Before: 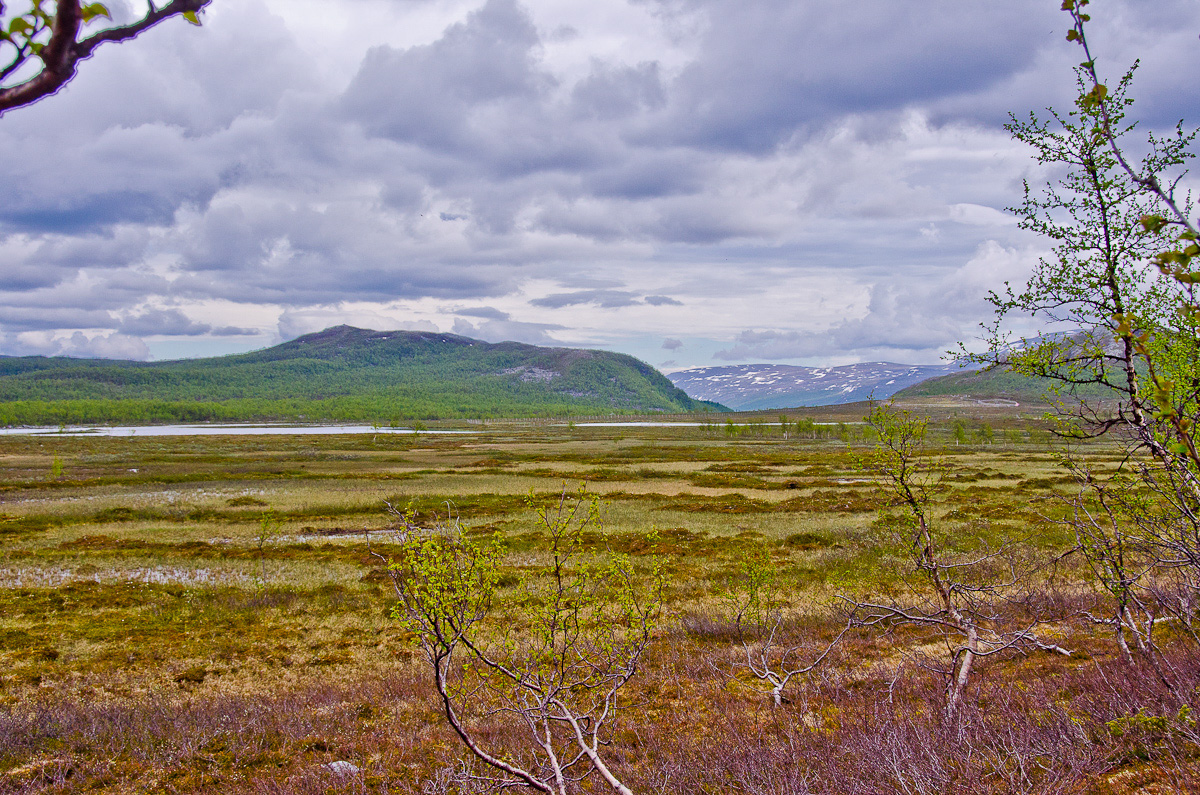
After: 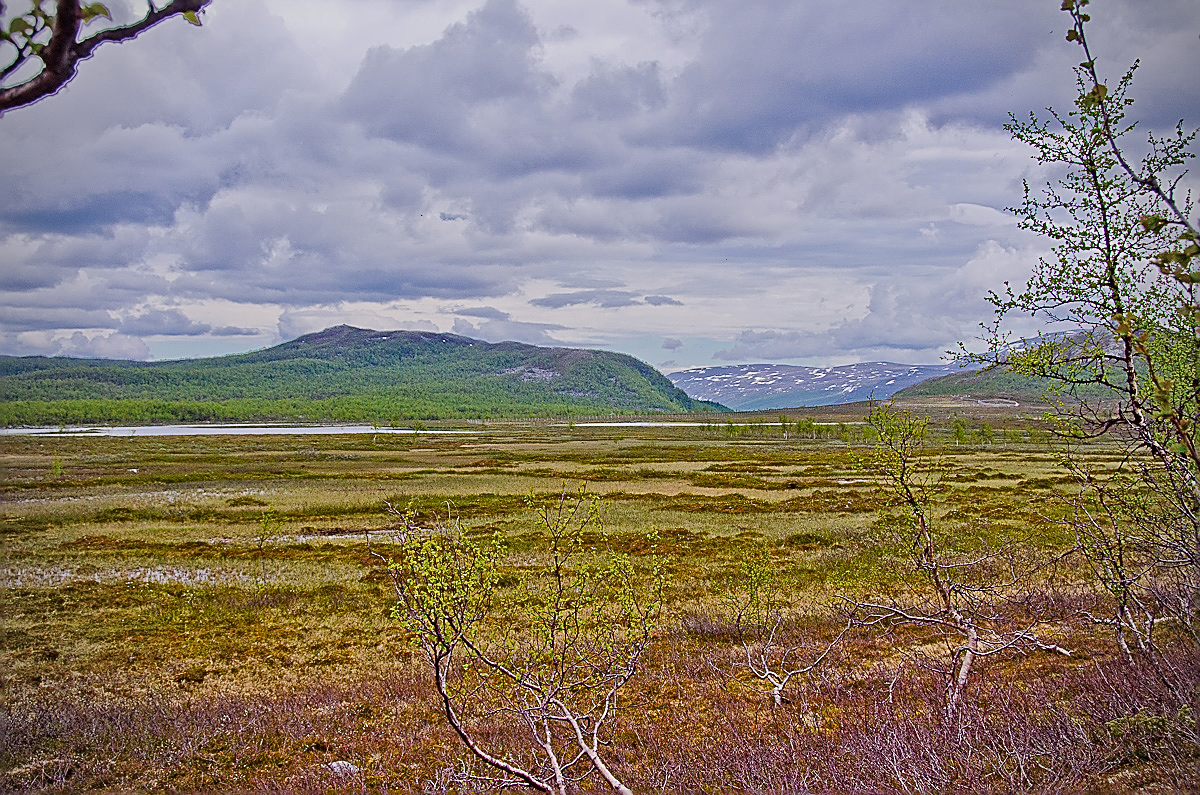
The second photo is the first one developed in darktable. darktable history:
sharpen: radius 1.709, amount 1.283
vignetting: on, module defaults
filmic rgb: black relative exposure -15.07 EV, white relative exposure 3 EV, threshold 3.03 EV, target black luminance 0%, hardness 9.2, latitude 98.16%, contrast 0.916, shadows ↔ highlights balance 0.355%, add noise in highlights 0.001, color science v3 (2019), use custom middle-gray values true, contrast in highlights soft, enable highlight reconstruction true
